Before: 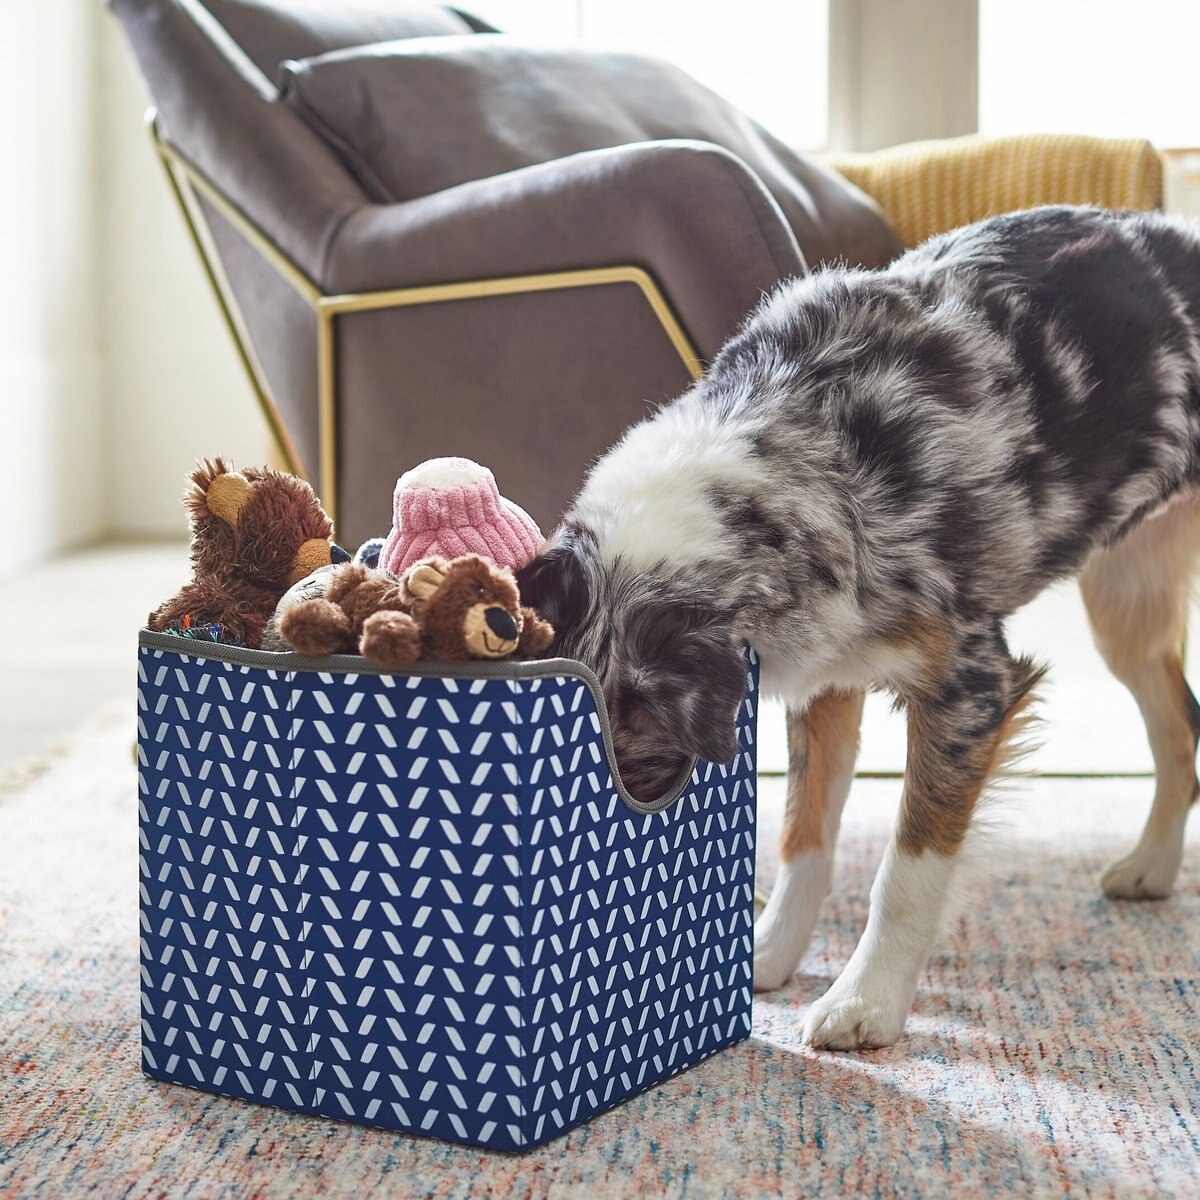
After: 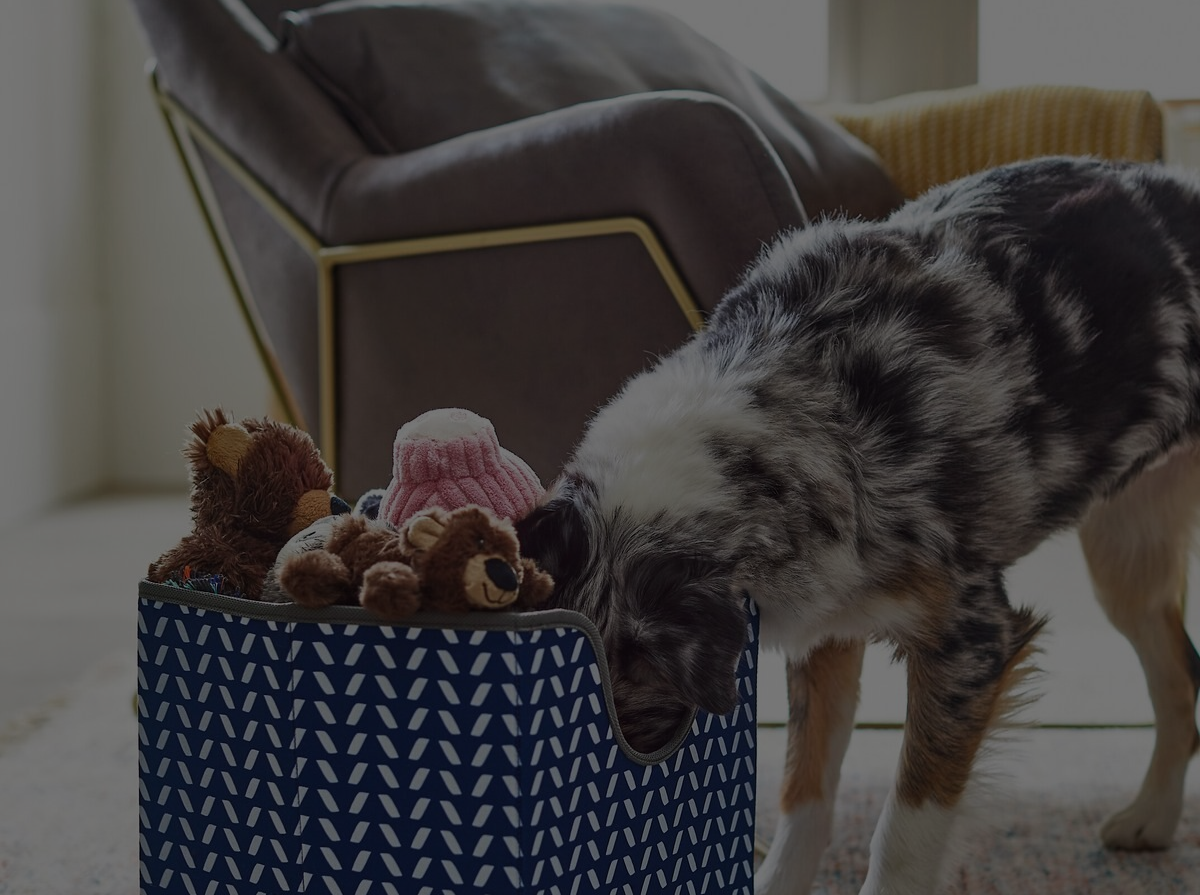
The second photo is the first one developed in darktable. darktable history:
crop: top 4.111%, bottom 21.028%
exposure: exposure -2.428 EV, compensate exposure bias true, compensate highlight preservation false
